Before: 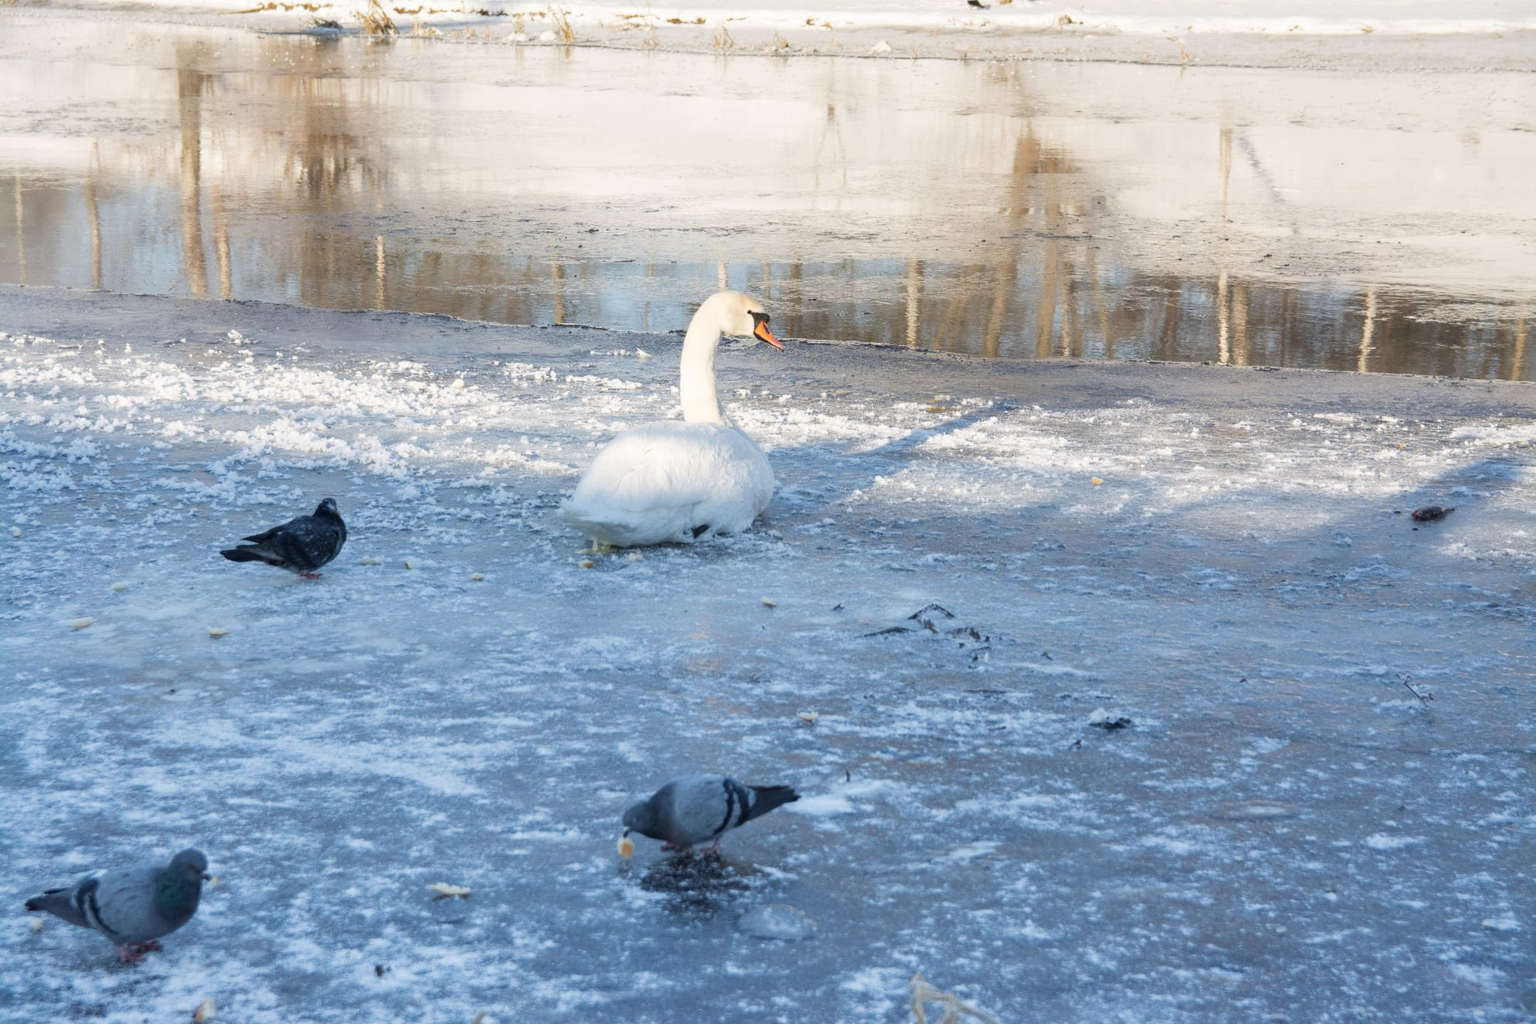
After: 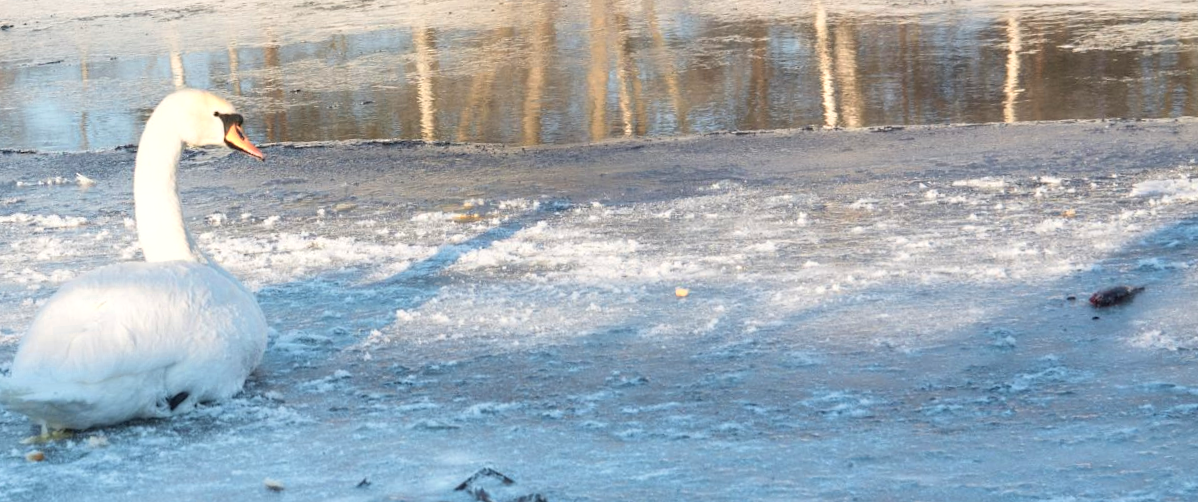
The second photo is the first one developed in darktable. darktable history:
crop: left 36.005%, top 18.293%, right 0.31%, bottom 38.444%
velvia: on, module defaults
color zones: curves: ch0 [(0.018, 0.548) (0.197, 0.654) (0.425, 0.447) (0.605, 0.658) (0.732, 0.579)]; ch1 [(0.105, 0.531) (0.224, 0.531) (0.386, 0.39) (0.618, 0.456) (0.732, 0.456) (0.956, 0.421)]; ch2 [(0.039, 0.583) (0.215, 0.465) (0.399, 0.544) (0.465, 0.548) (0.614, 0.447) (0.724, 0.43) (0.882, 0.623) (0.956, 0.632)]
rotate and perspective: rotation -5°, crop left 0.05, crop right 0.952, crop top 0.11, crop bottom 0.89
